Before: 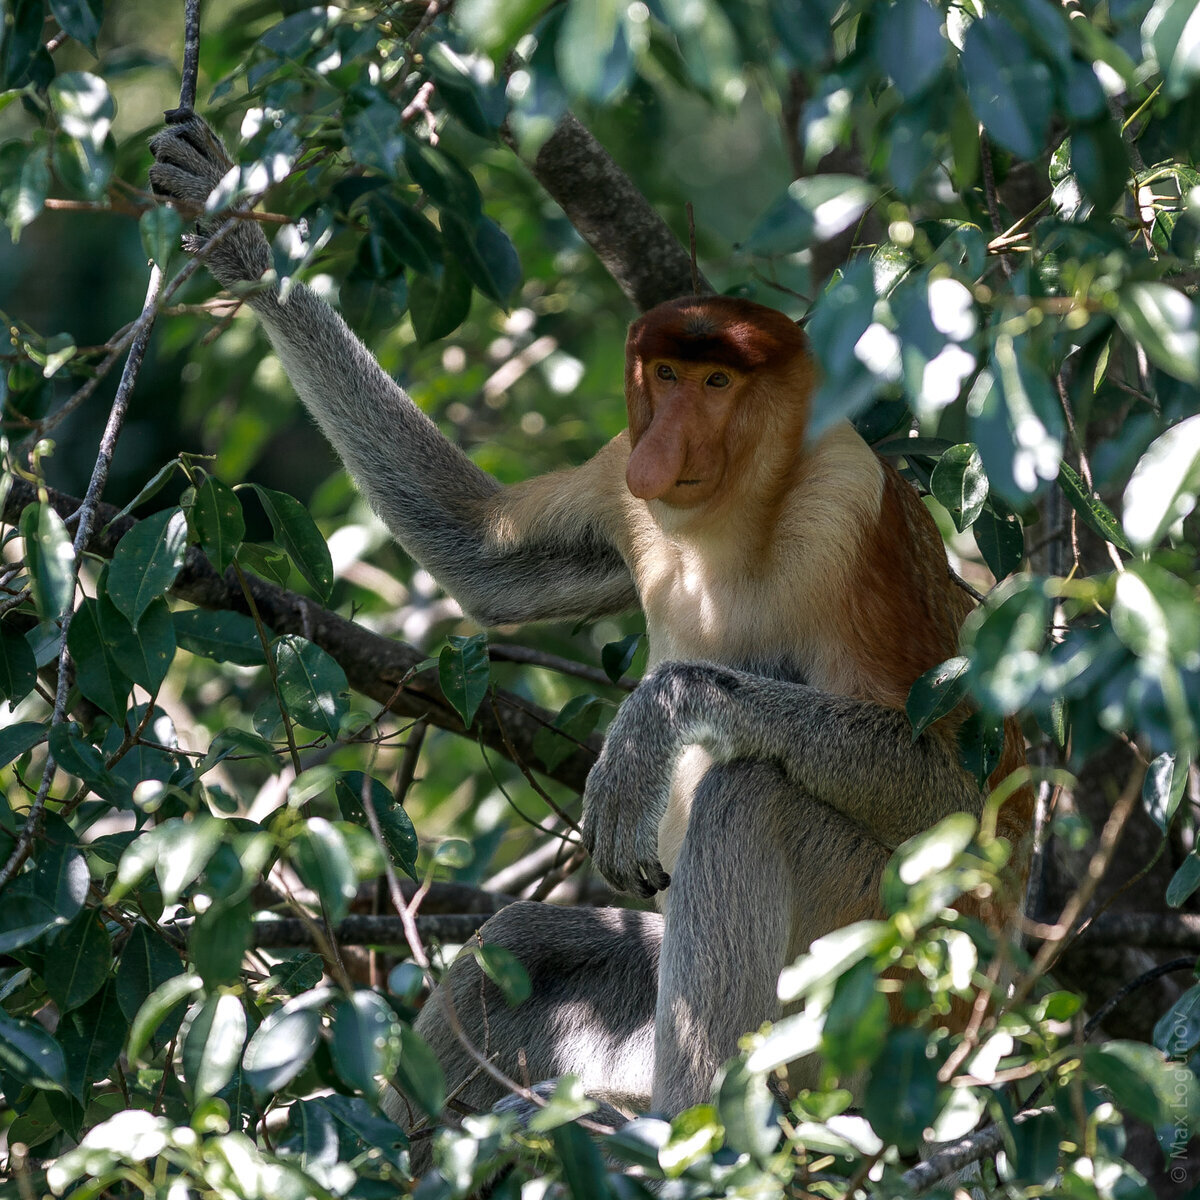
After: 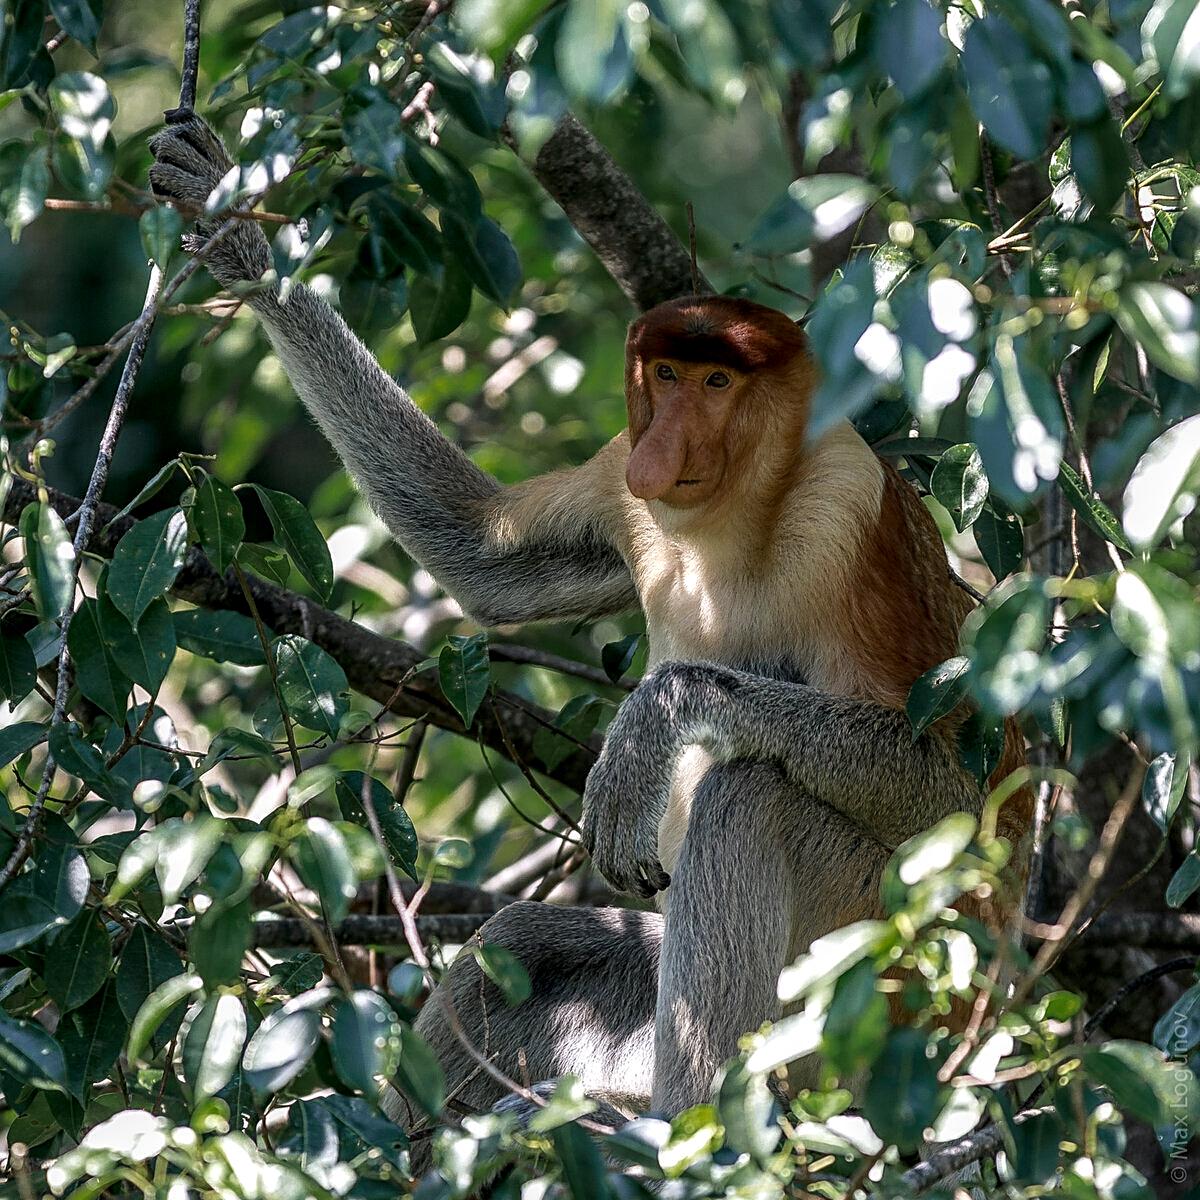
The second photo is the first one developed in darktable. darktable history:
sharpen: on, module defaults
local contrast: on, module defaults
tone equalizer: smoothing diameter 24.96%, edges refinement/feathering 14.53, preserve details guided filter
